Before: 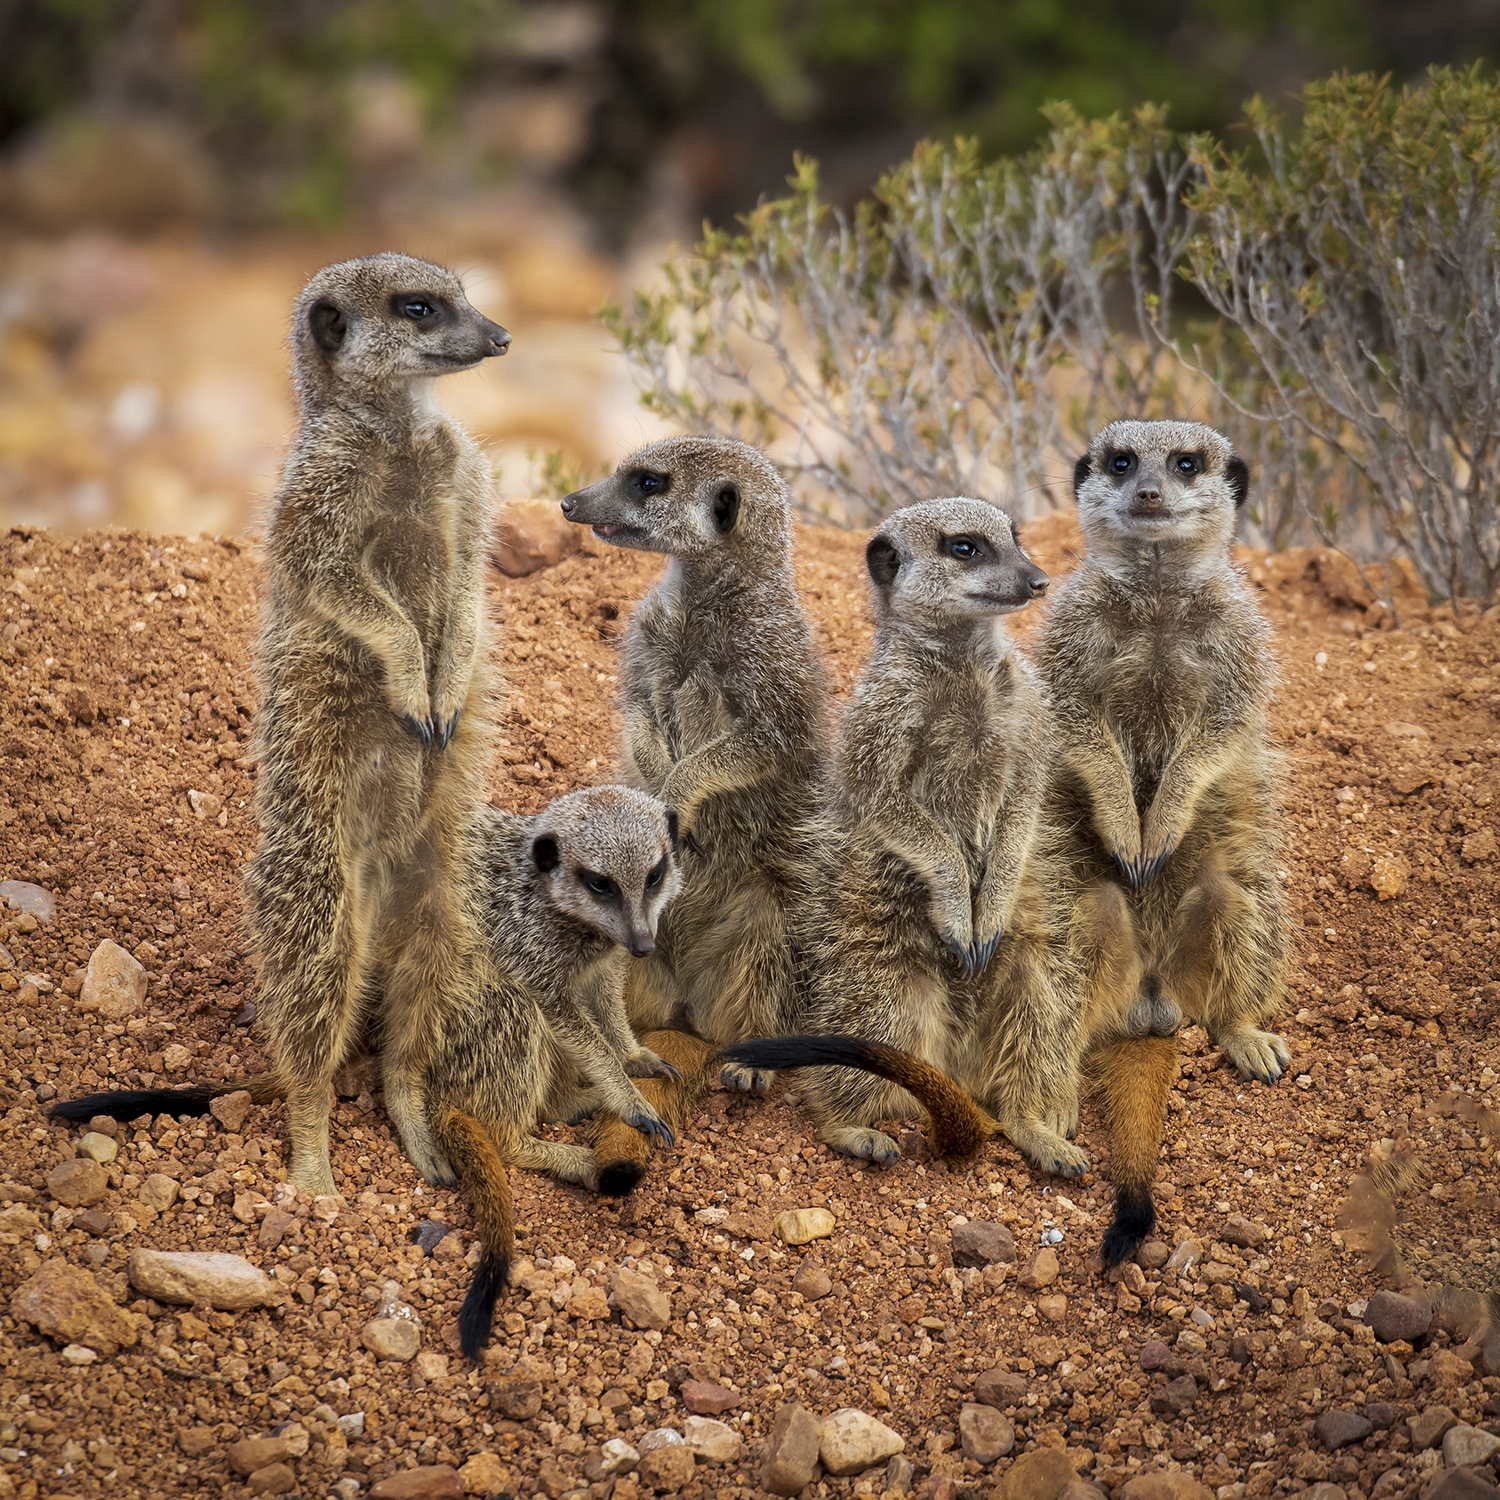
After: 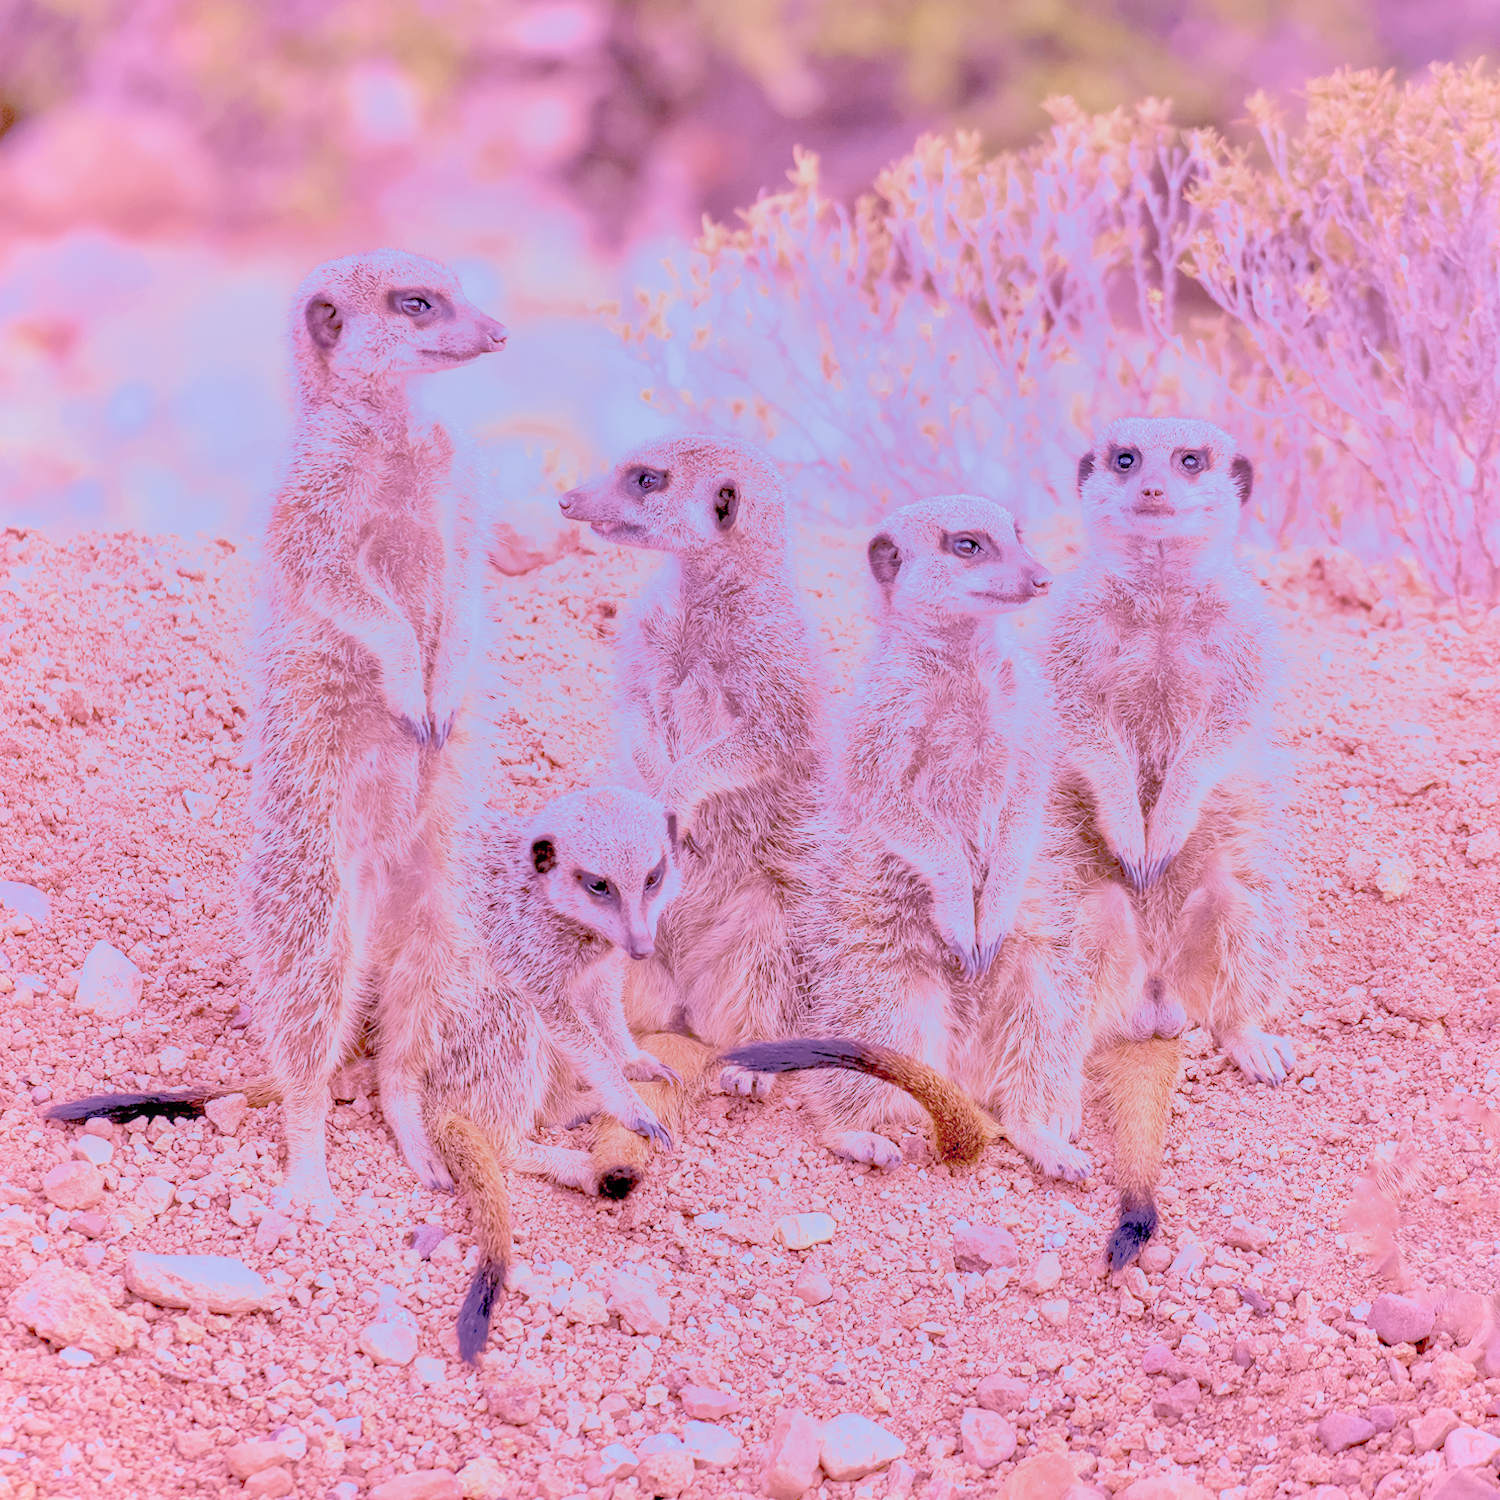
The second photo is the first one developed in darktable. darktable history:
local contrast: on, module defaults
color calibration: illuminant custom, x 0.39, y 0.392, temperature 3856.94 K
color balance rgb: on, module defaults
denoise (profiled): preserve shadows 1.52, scattering 0.002, a [-1, 0, 0], compensate highlight preservation false
exposure: black level correction 0, exposure 0.7 EV, compensate exposure bias true, compensate highlight preservation false
filmic rgb: black relative exposure -7.15 EV, white relative exposure 5.36 EV, hardness 3.02
haze removal: compatibility mode true, adaptive false
highlight reconstruction: on, module defaults
lens correction: scale 1.01, crop 1, focal 85, aperture 4.5, distance 2.07, camera "Canon EOS RP", lens "Canon RF 85mm F2 MACRO IS STM"
white balance: red 2.229, blue 1.46
velvia: on, module defaults
shadows and highlights: on, module defaults
